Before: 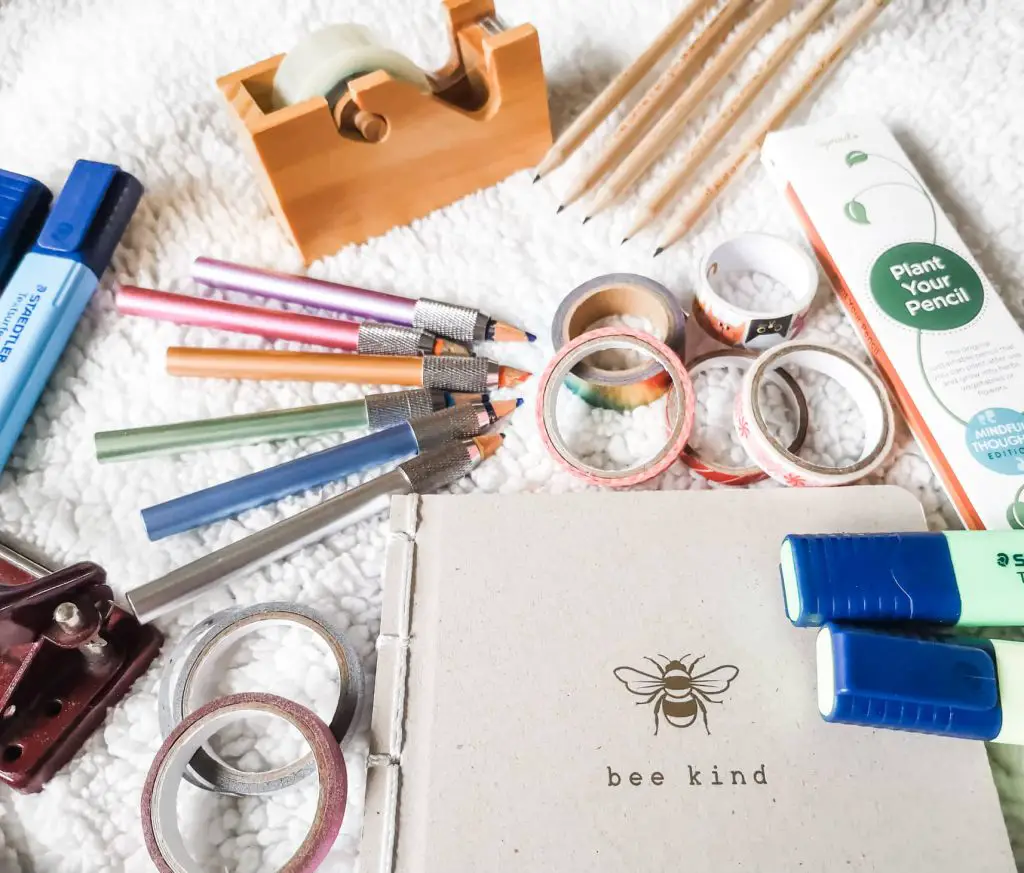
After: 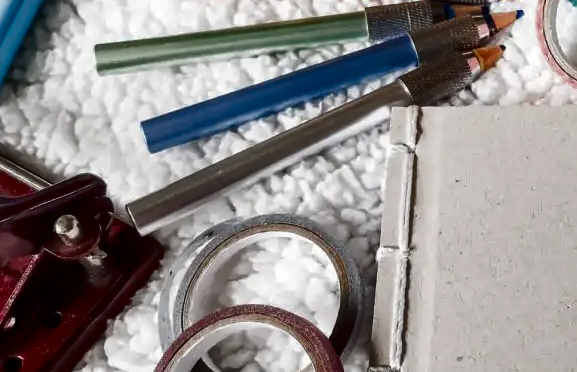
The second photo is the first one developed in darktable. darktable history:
crop: top 44.483%, right 43.593%, bottom 12.892%
shadows and highlights: low approximation 0.01, soften with gaussian
contrast brightness saturation: brightness -0.52
